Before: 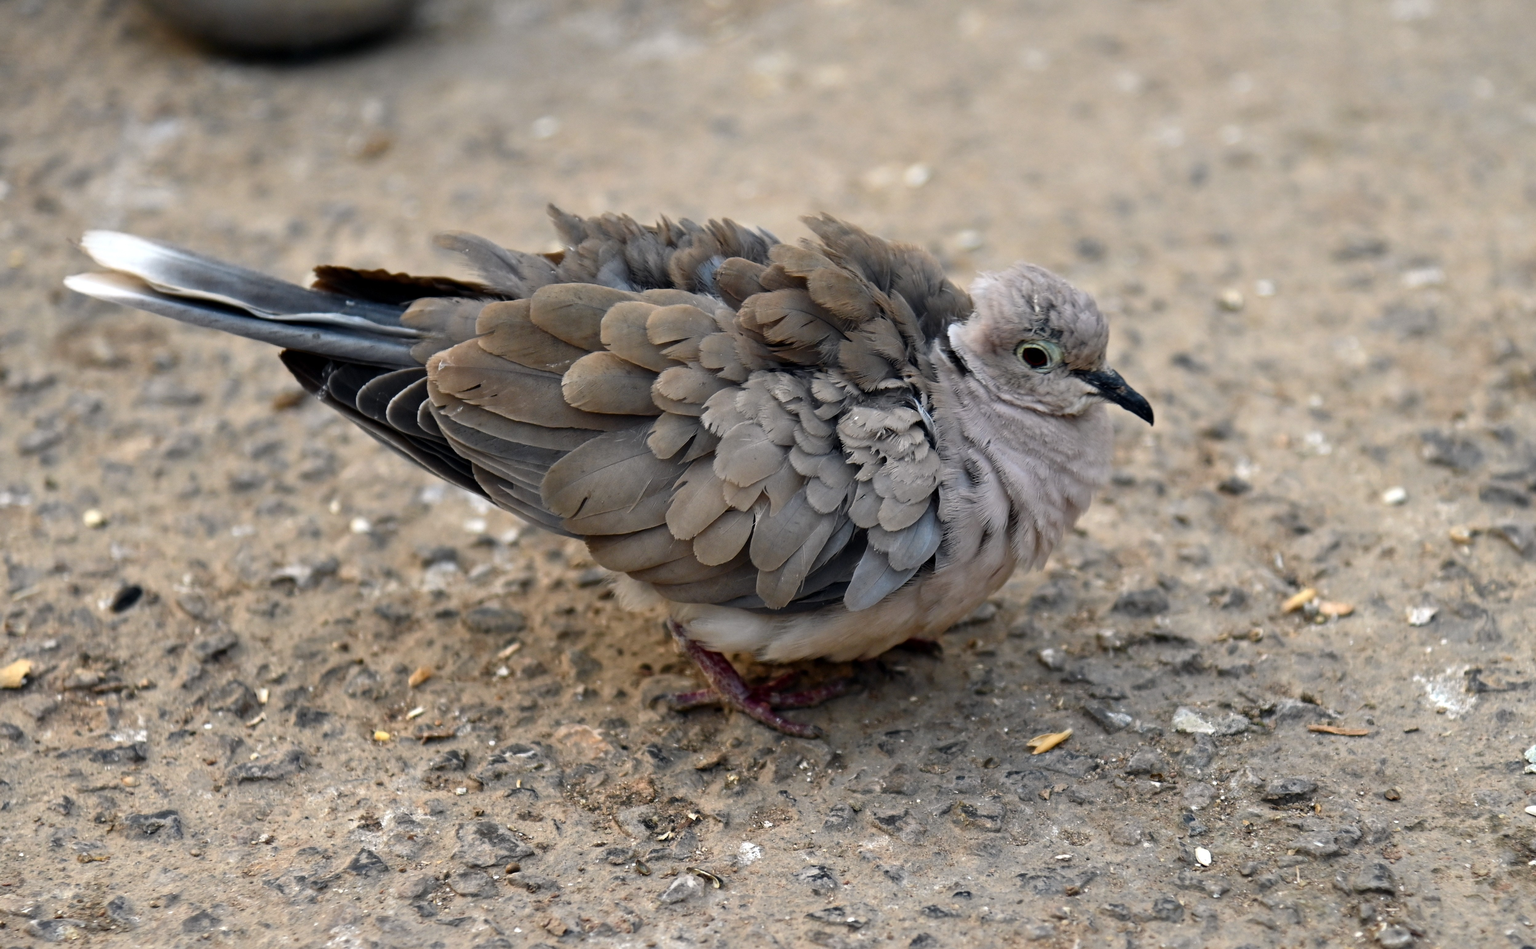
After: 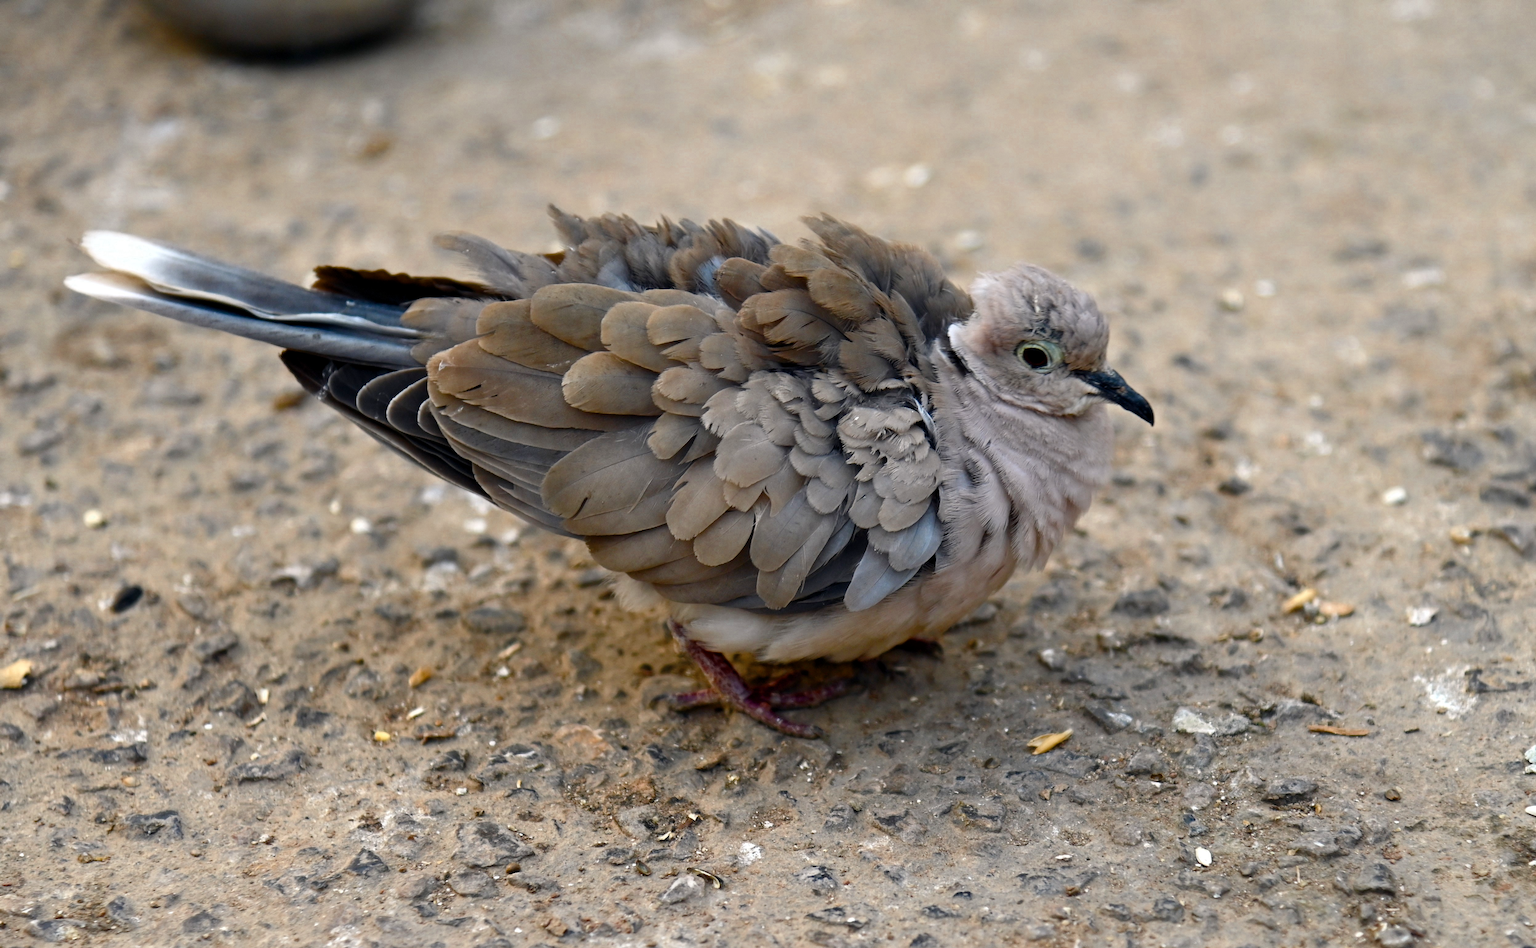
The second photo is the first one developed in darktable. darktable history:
color zones: curves: ch0 [(0, 0.5) (0.125, 0.4) (0.25, 0.5) (0.375, 0.4) (0.5, 0.4) (0.625, 0.6) (0.75, 0.6) (0.875, 0.5)]; ch1 [(0, 0.35) (0.125, 0.45) (0.25, 0.35) (0.375, 0.35) (0.5, 0.35) (0.625, 0.35) (0.75, 0.45) (0.875, 0.35)]; ch2 [(0, 0.6) (0.125, 0.5) (0.25, 0.5) (0.375, 0.6) (0.5, 0.6) (0.625, 0.5) (0.75, 0.5) (0.875, 0.5)]
color balance rgb: linear chroma grading › global chroma 15.073%, perceptual saturation grading › global saturation 35.04%, perceptual saturation grading › highlights -25.004%, perceptual saturation grading › shadows 25.19%, global vibrance 14.279%
shadows and highlights: shadows -0.002, highlights 38.77
